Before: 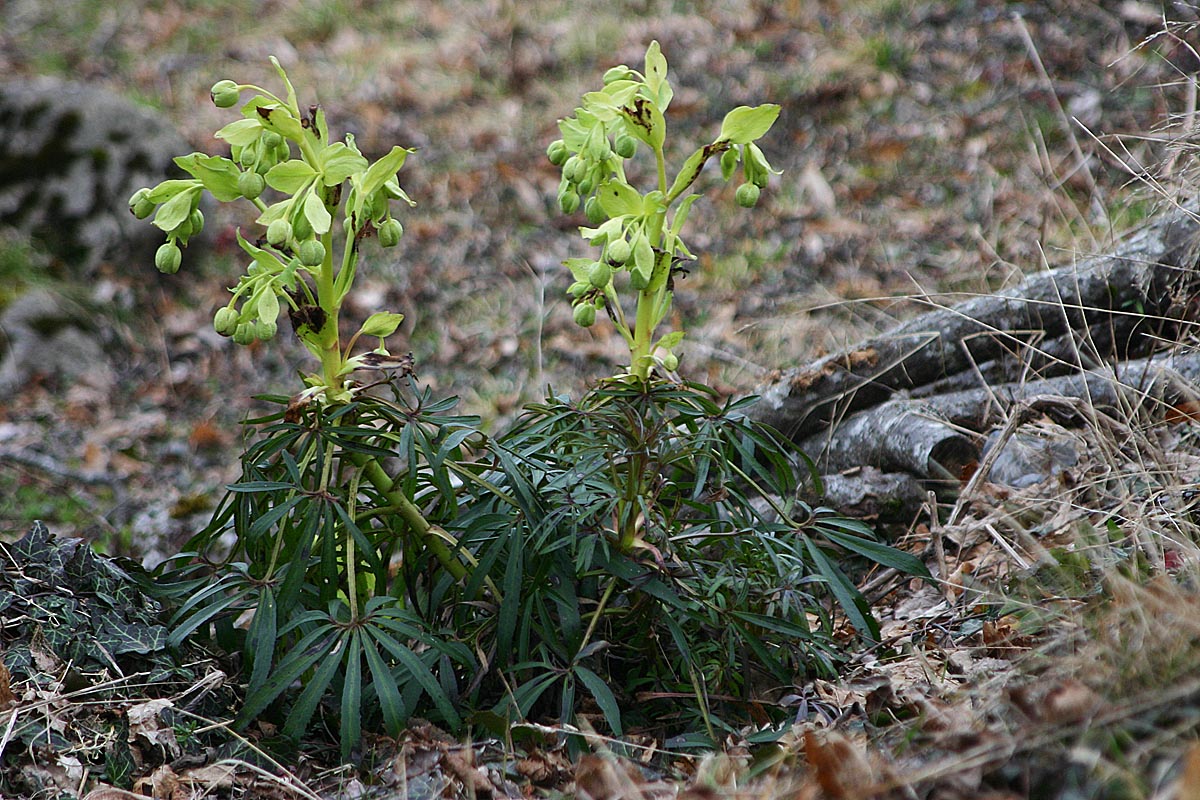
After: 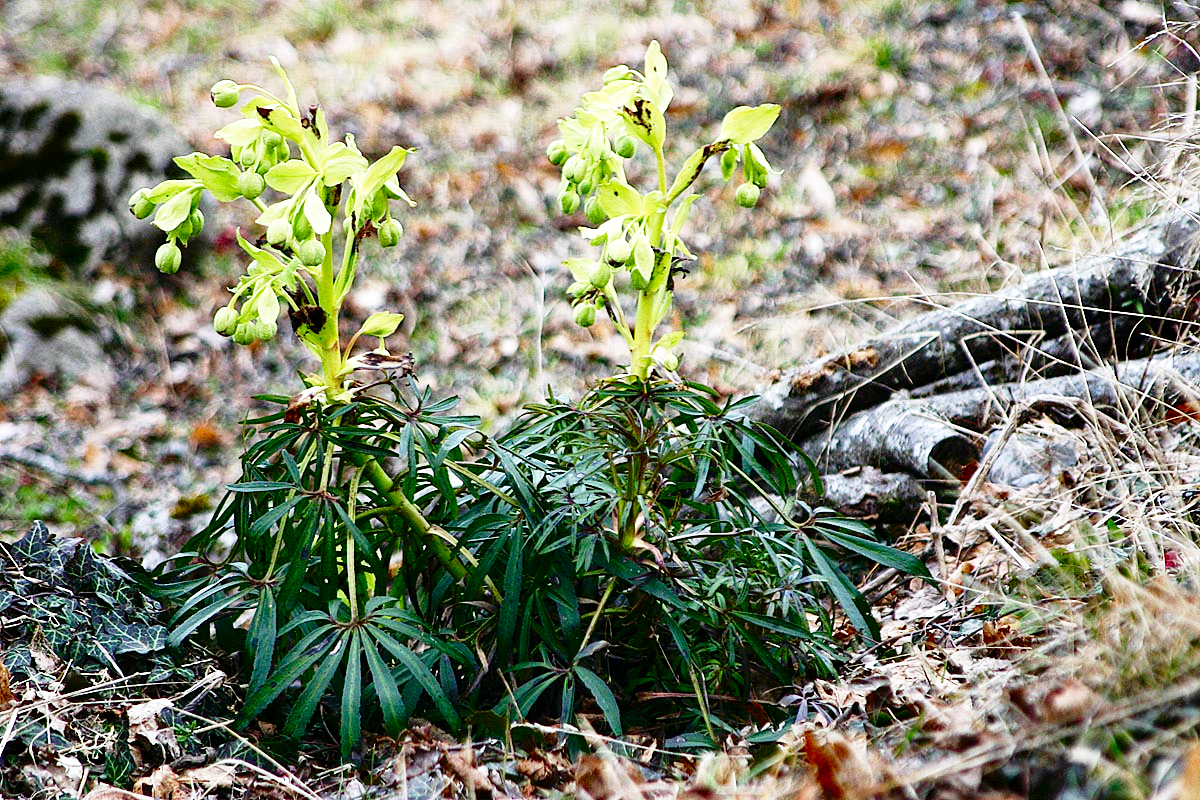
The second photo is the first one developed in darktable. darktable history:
exposure: black level correction 0.001, exposure 0.14 EV, compensate highlight preservation false
tone equalizer: on, module defaults
contrast brightness saturation: contrast 0.07, brightness -0.14, saturation 0.11
base curve: curves: ch0 [(0, 0) (0.028, 0.03) (0.105, 0.232) (0.387, 0.748) (0.754, 0.968) (1, 1)], fusion 1, exposure shift 0.576, preserve colors none
